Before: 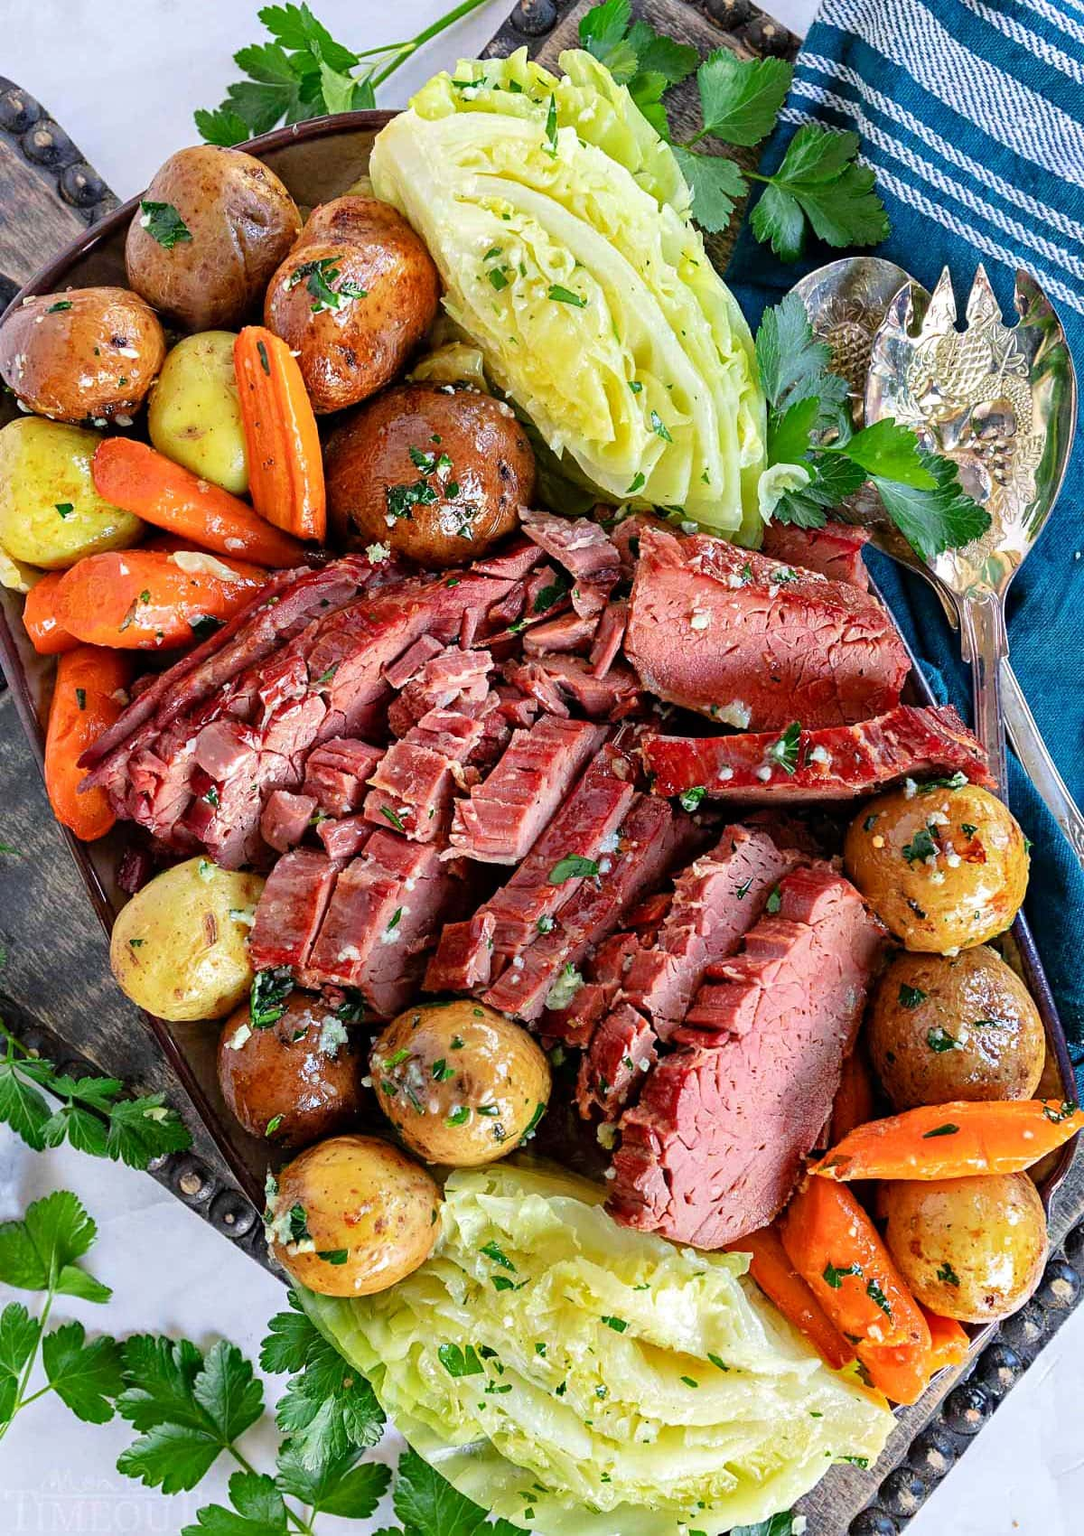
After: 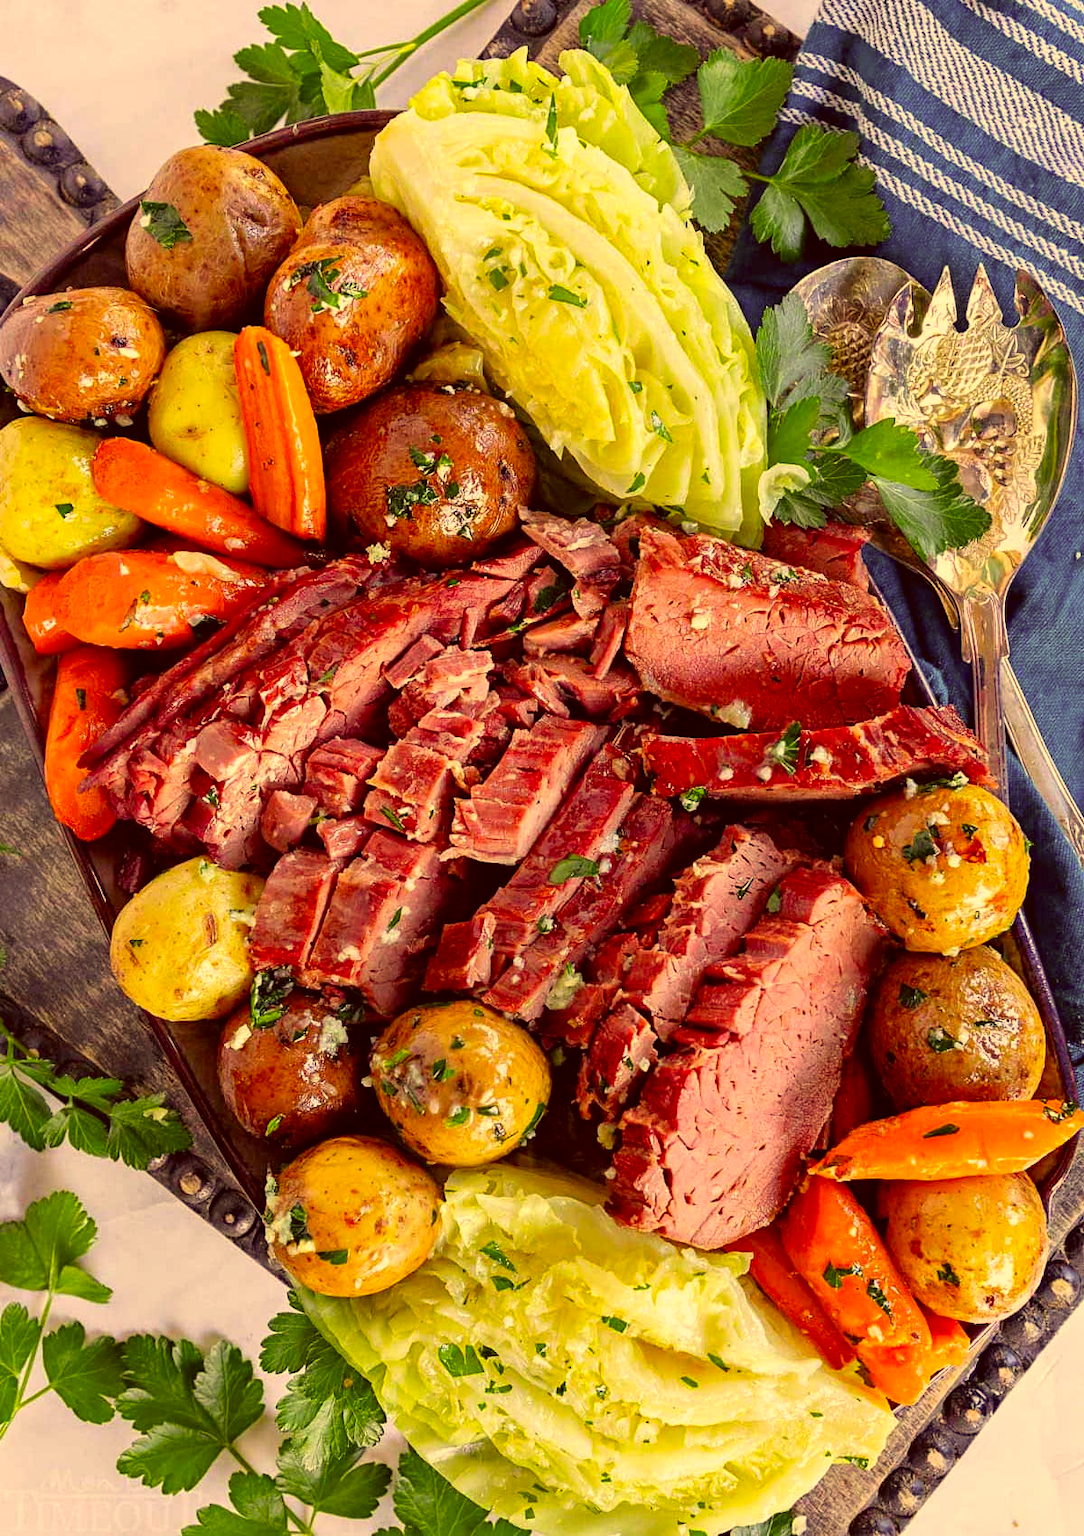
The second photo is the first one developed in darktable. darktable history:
exposure: compensate highlight preservation false
color correction: highlights a* 10.12, highlights b* 39.04, shadows a* 14.62, shadows b* 3.37
